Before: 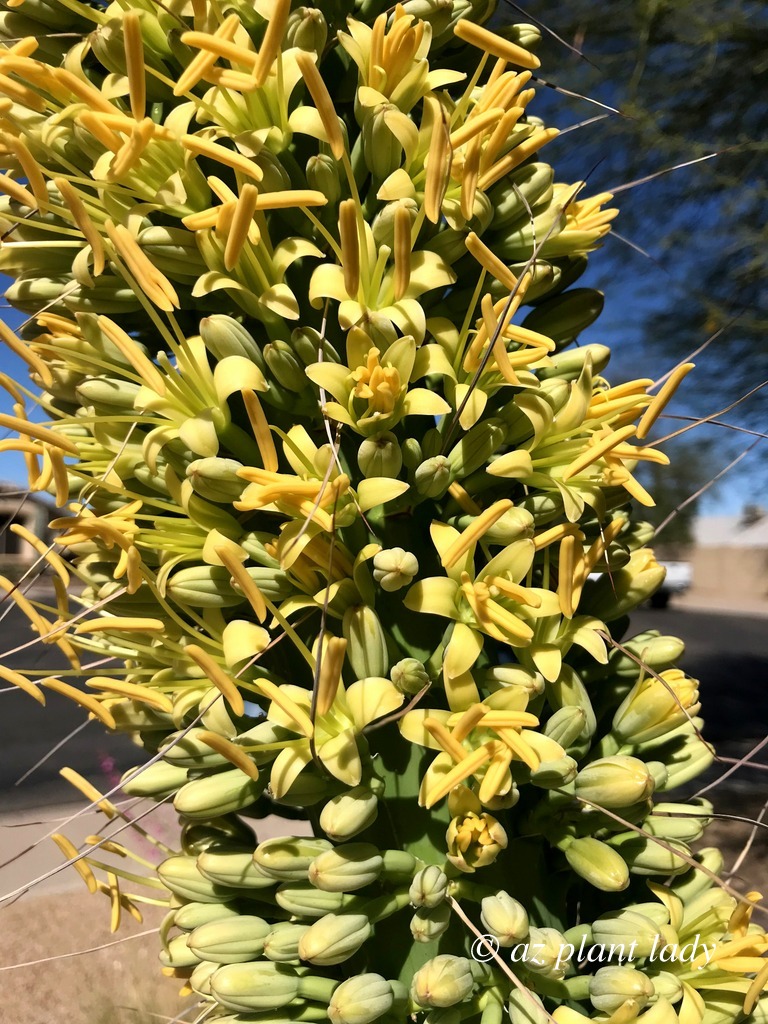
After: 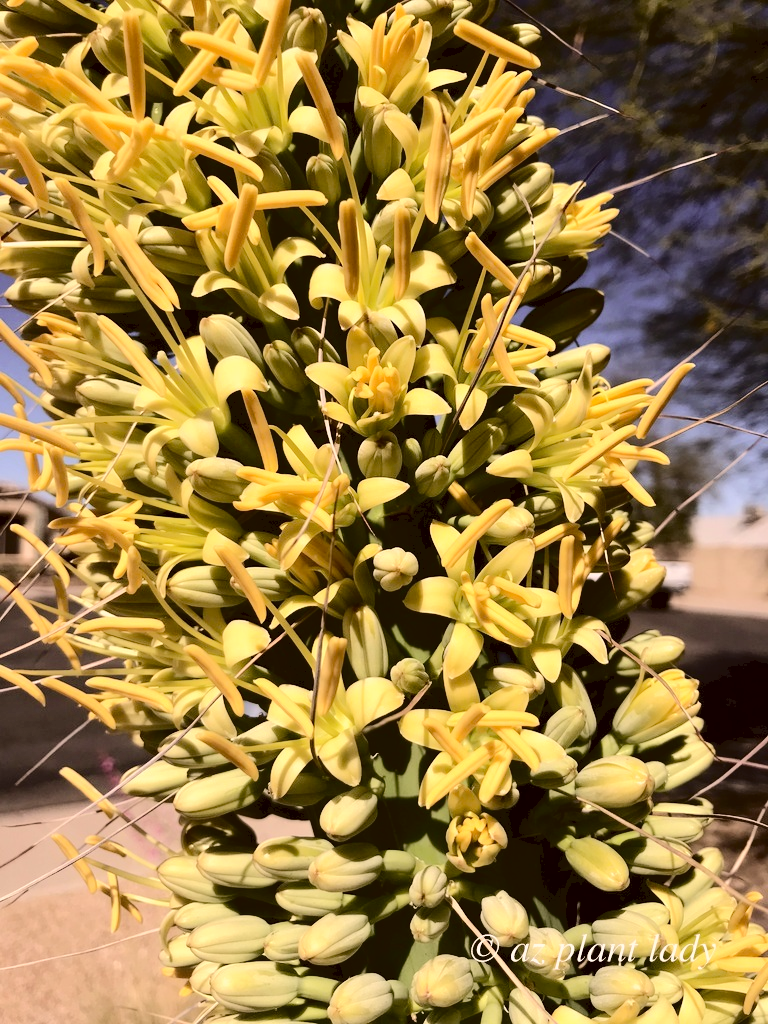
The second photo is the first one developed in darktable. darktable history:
tone curve: curves: ch0 [(0, 0) (0.003, 0.058) (0.011, 0.059) (0.025, 0.061) (0.044, 0.067) (0.069, 0.084) (0.1, 0.102) (0.136, 0.124) (0.177, 0.171) (0.224, 0.246) (0.277, 0.324) (0.335, 0.411) (0.399, 0.509) (0.468, 0.605) (0.543, 0.688) (0.623, 0.738) (0.709, 0.798) (0.801, 0.852) (0.898, 0.911) (1, 1)], color space Lab, independent channels, preserve colors none
color correction: highlights a* 10.18, highlights b* 9.64, shadows a* 8.47, shadows b* 8.05, saturation 0.821
